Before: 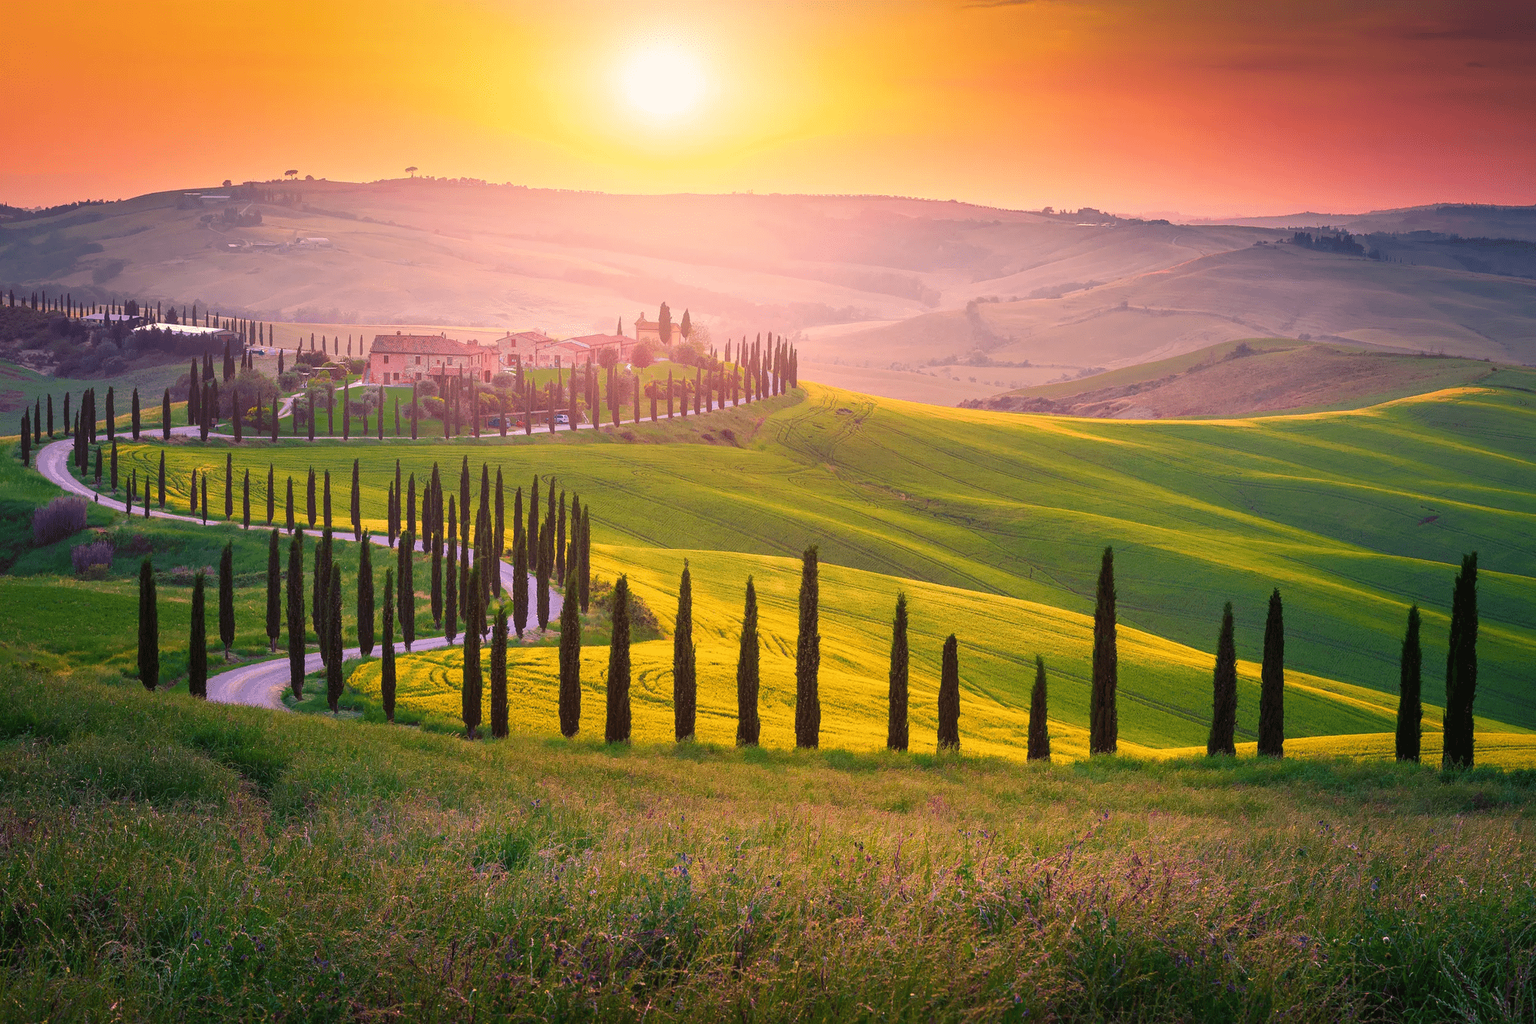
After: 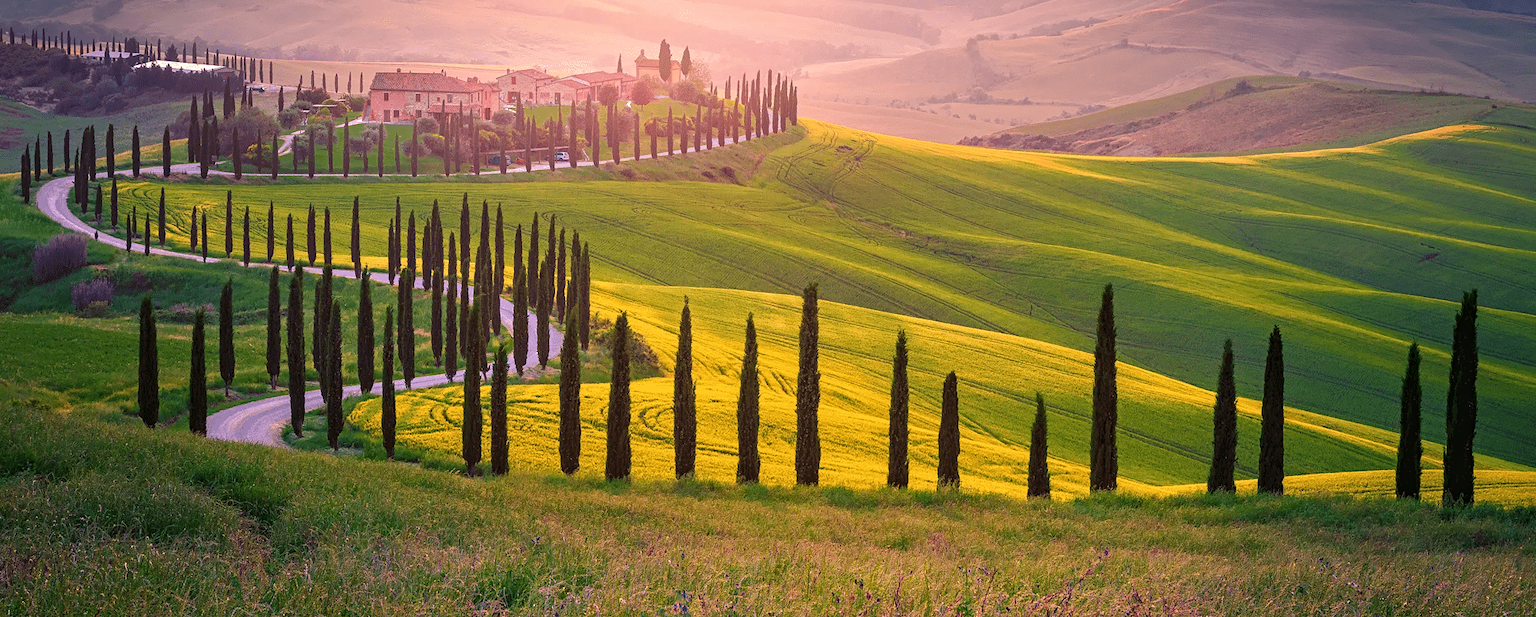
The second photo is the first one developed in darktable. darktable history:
crop and rotate: top 25.697%, bottom 13.97%
contrast equalizer: y [[0.502, 0.505, 0.512, 0.529, 0.564, 0.588], [0.5 ×6], [0.502, 0.505, 0.512, 0.529, 0.564, 0.588], [0, 0.001, 0.001, 0.004, 0.008, 0.011], [0, 0.001, 0.001, 0.004, 0.008, 0.011]]
